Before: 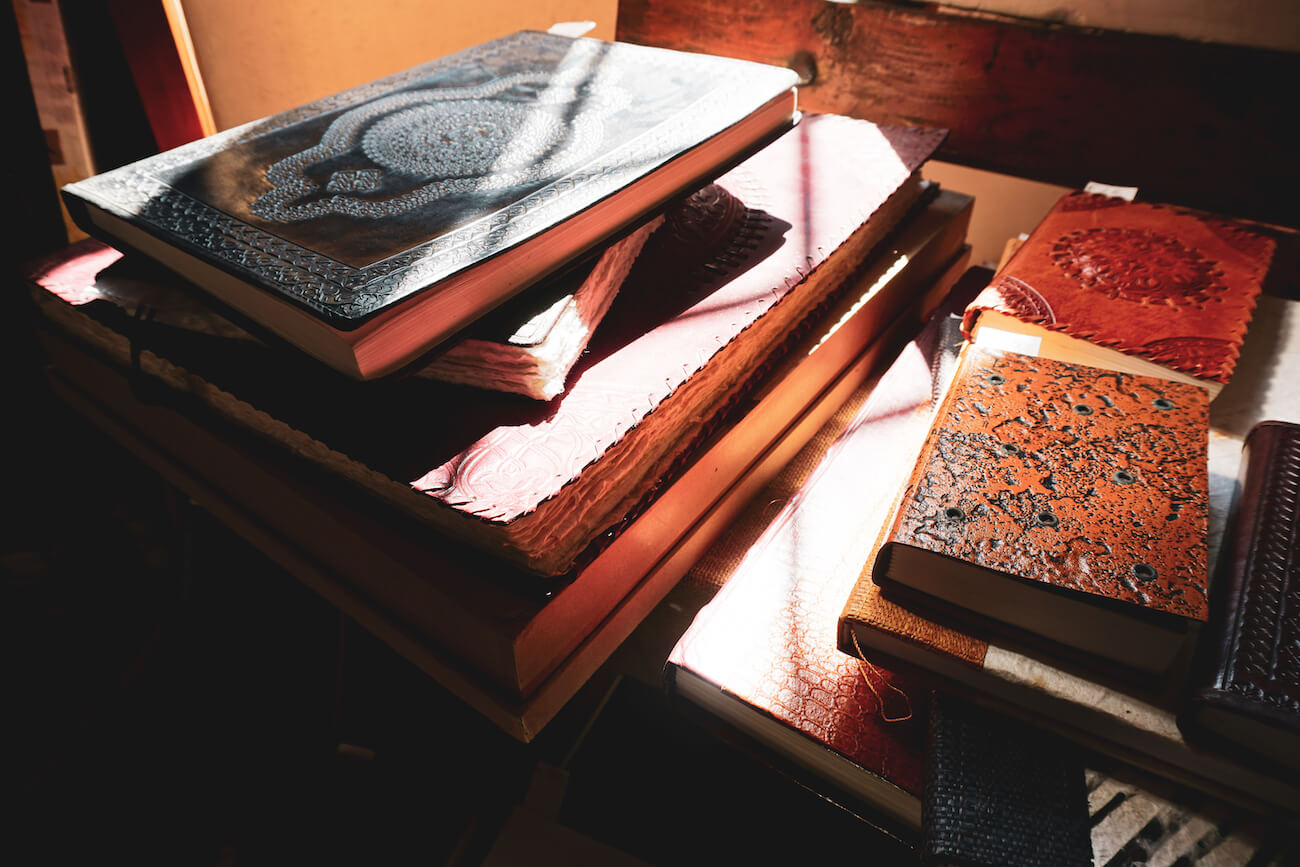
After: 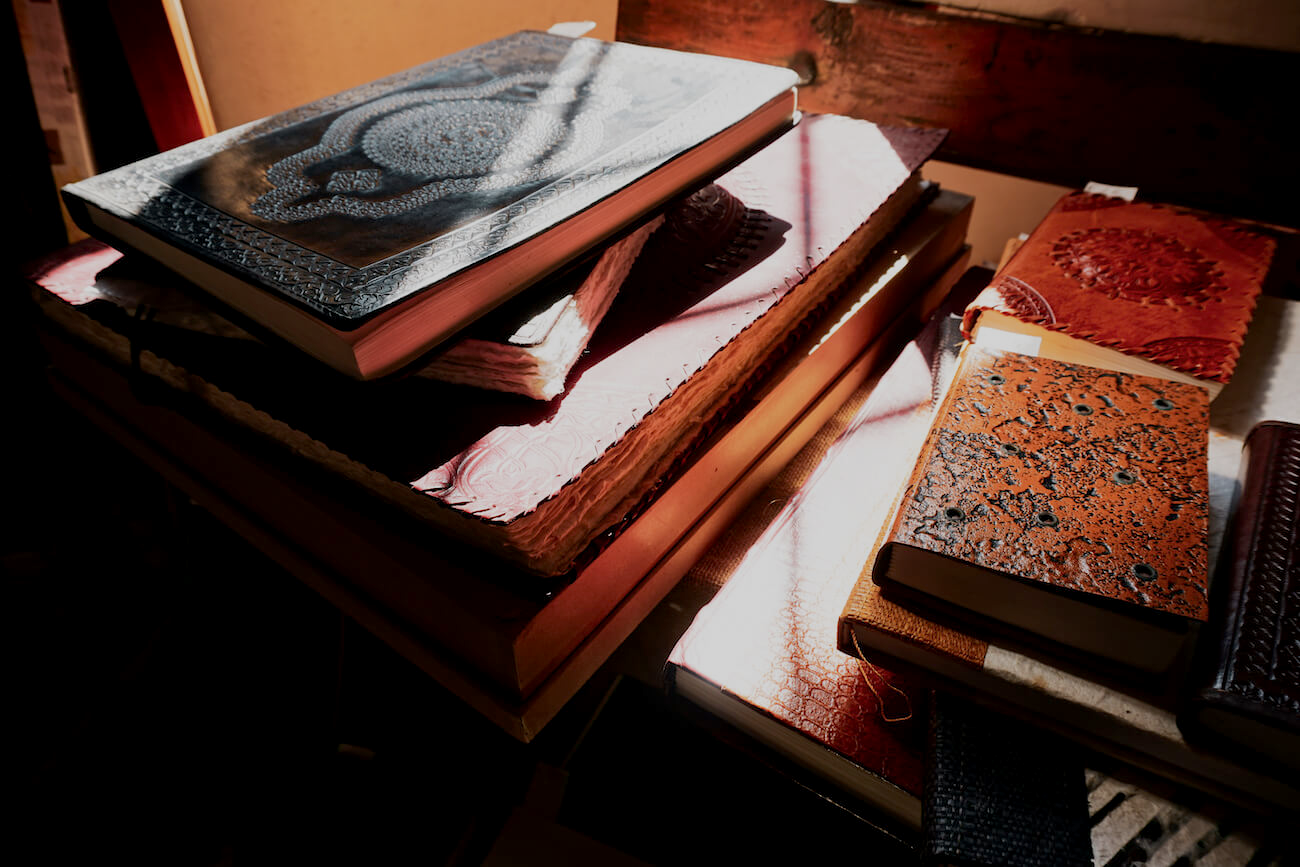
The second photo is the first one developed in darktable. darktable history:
exposure: black level correction 0.009, exposure -0.615 EV, compensate exposure bias true, compensate highlight preservation false
